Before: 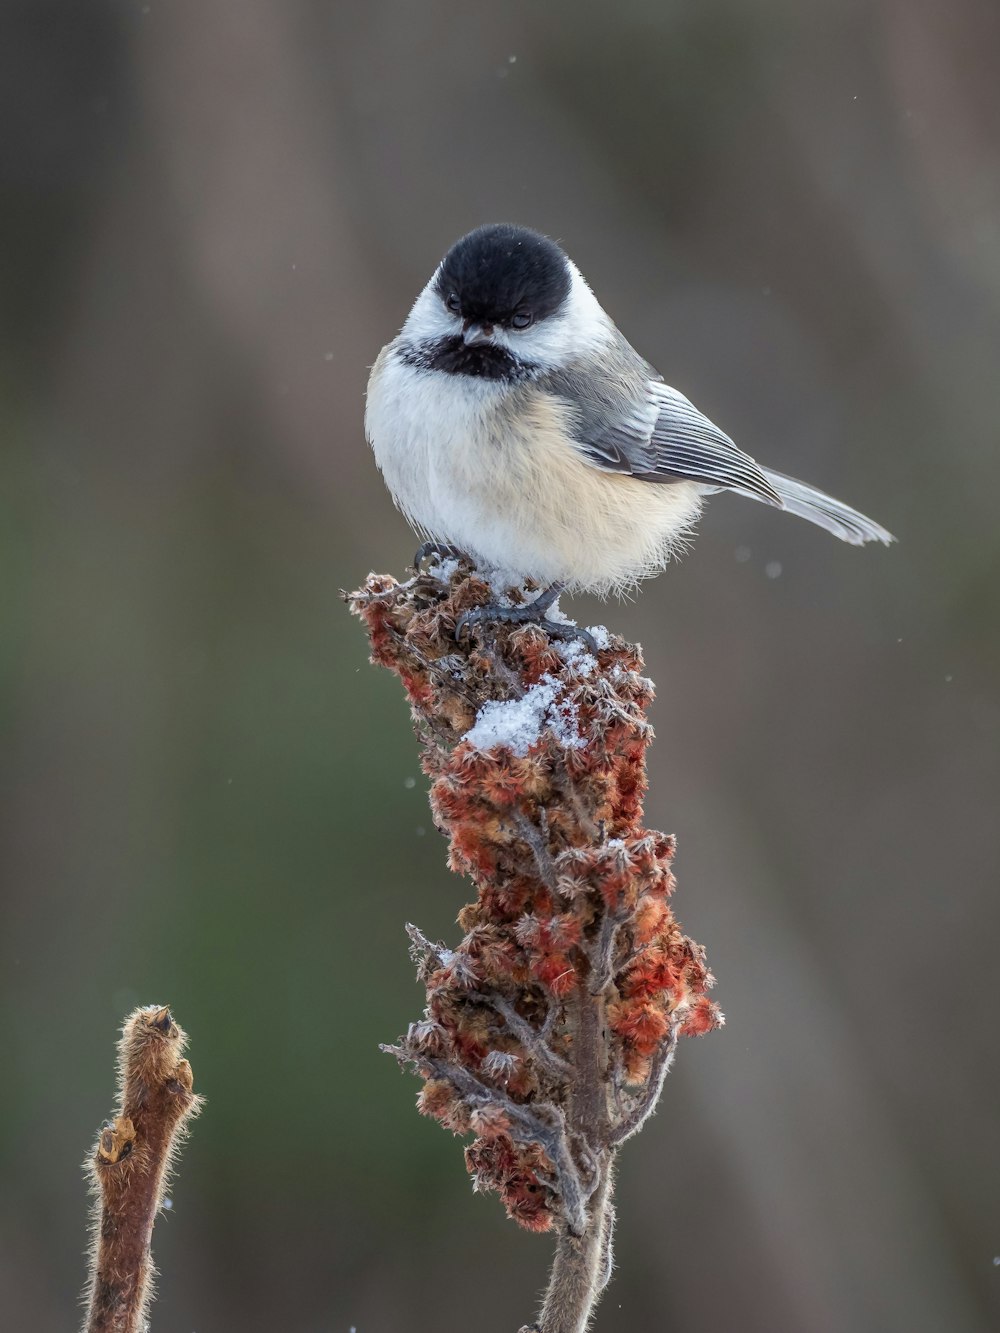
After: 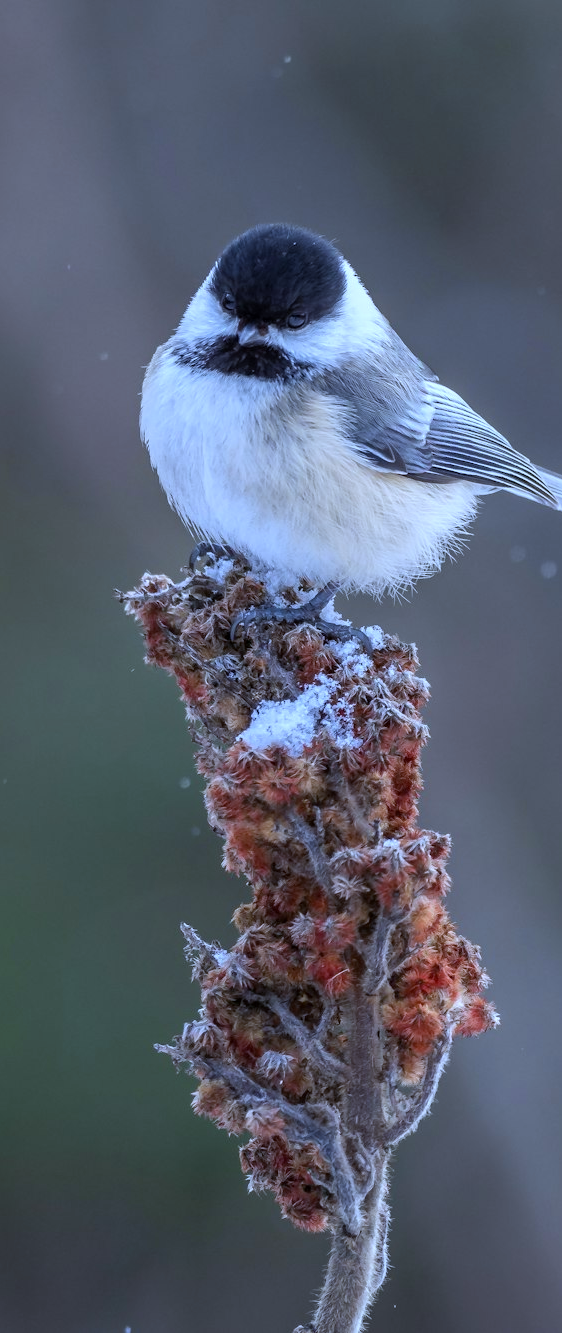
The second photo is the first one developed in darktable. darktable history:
white balance: red 0.871, blue 1.249
crop and rotate: left 22.516%, right 21.234%
